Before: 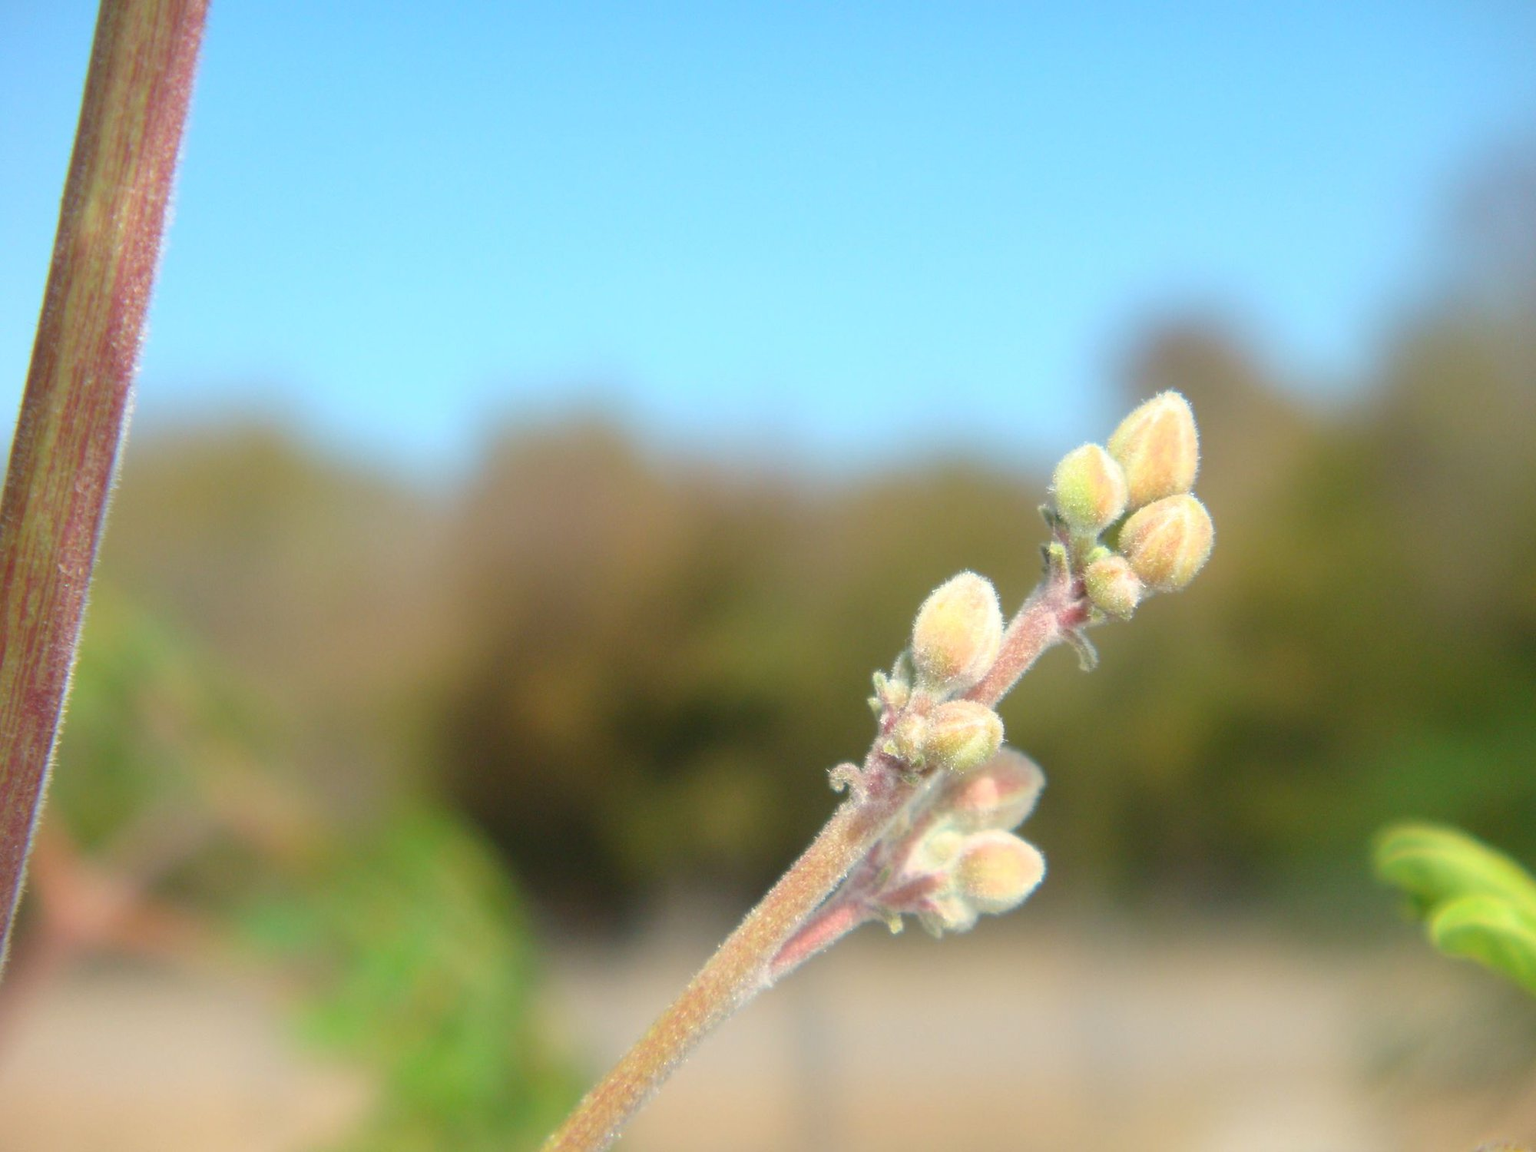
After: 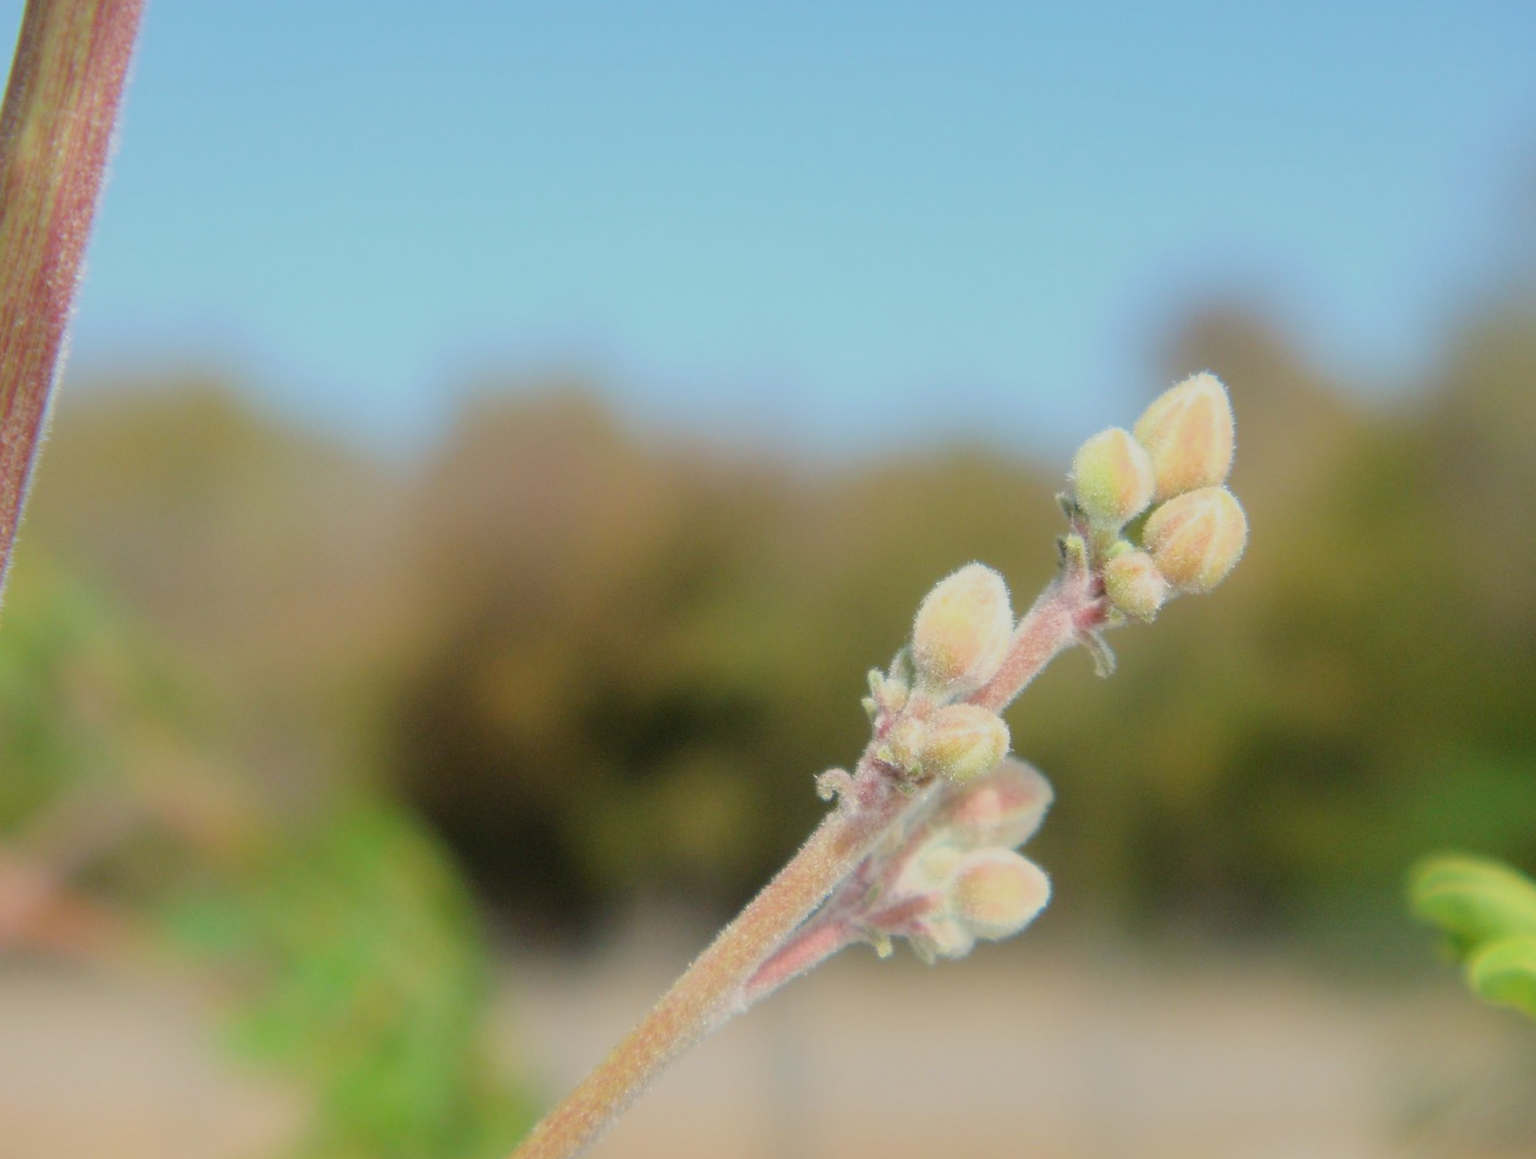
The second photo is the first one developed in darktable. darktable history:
crop and rotate: angle -1.94°, left 3.076%, top 3.635%, right 1.623%, bottom 0.46%
filmic rgb: black relative exposure -7.65 EV, white relative exposure 4.56 EV, threshold 5.96 EV, hardness 3.61, enable highlight reconstruction true
